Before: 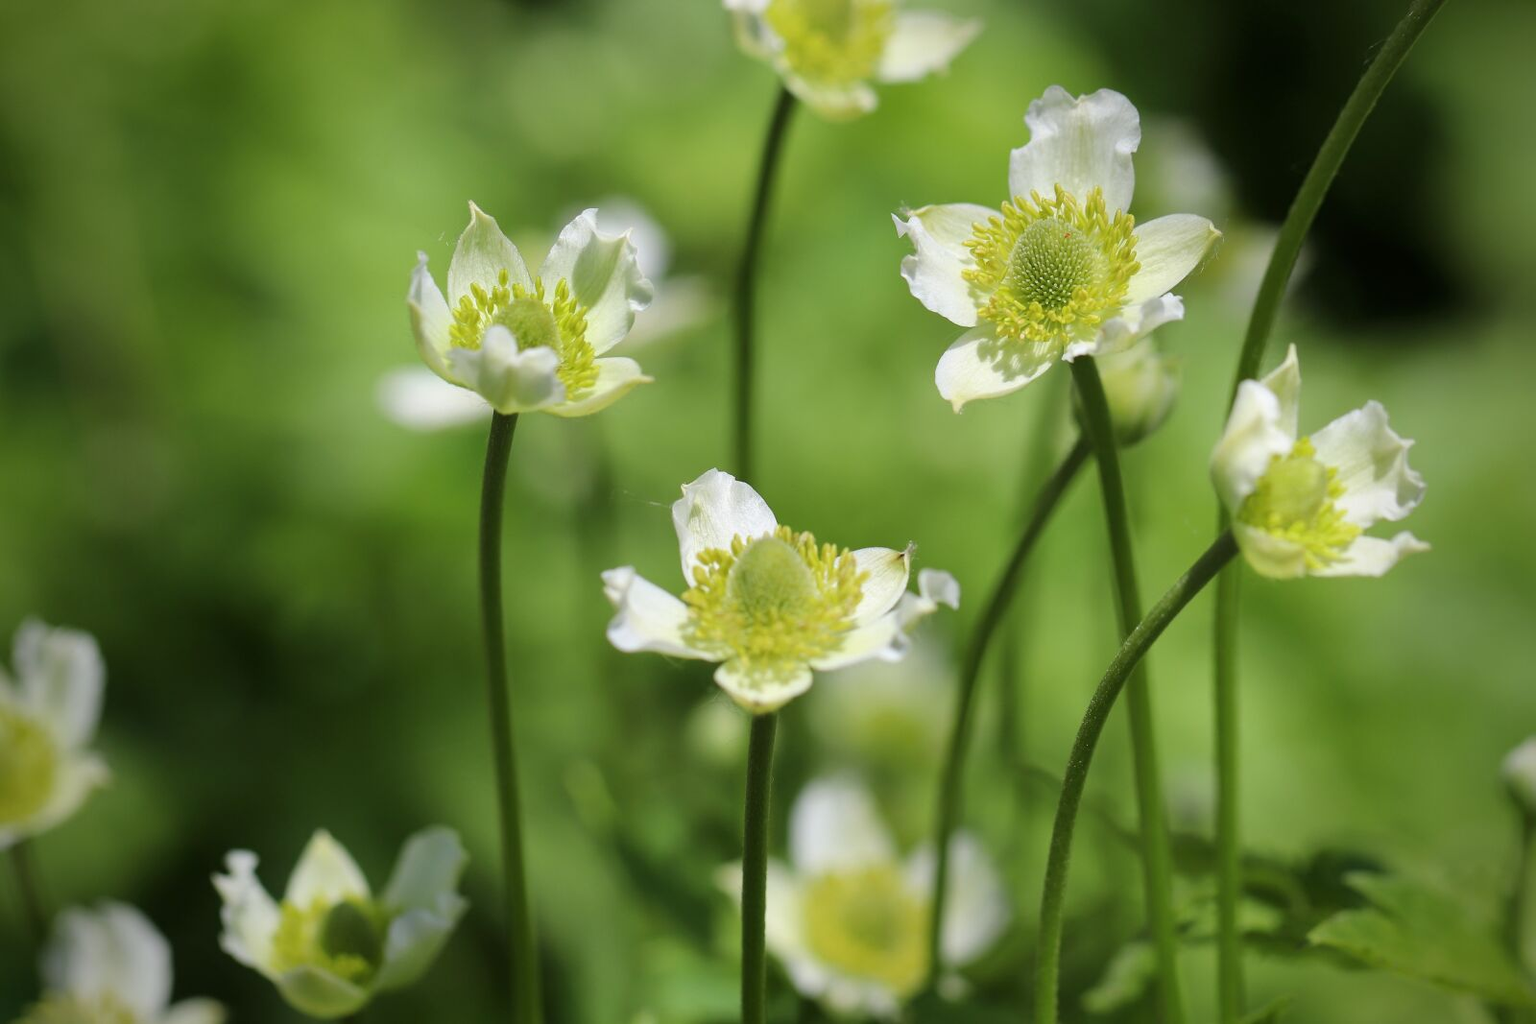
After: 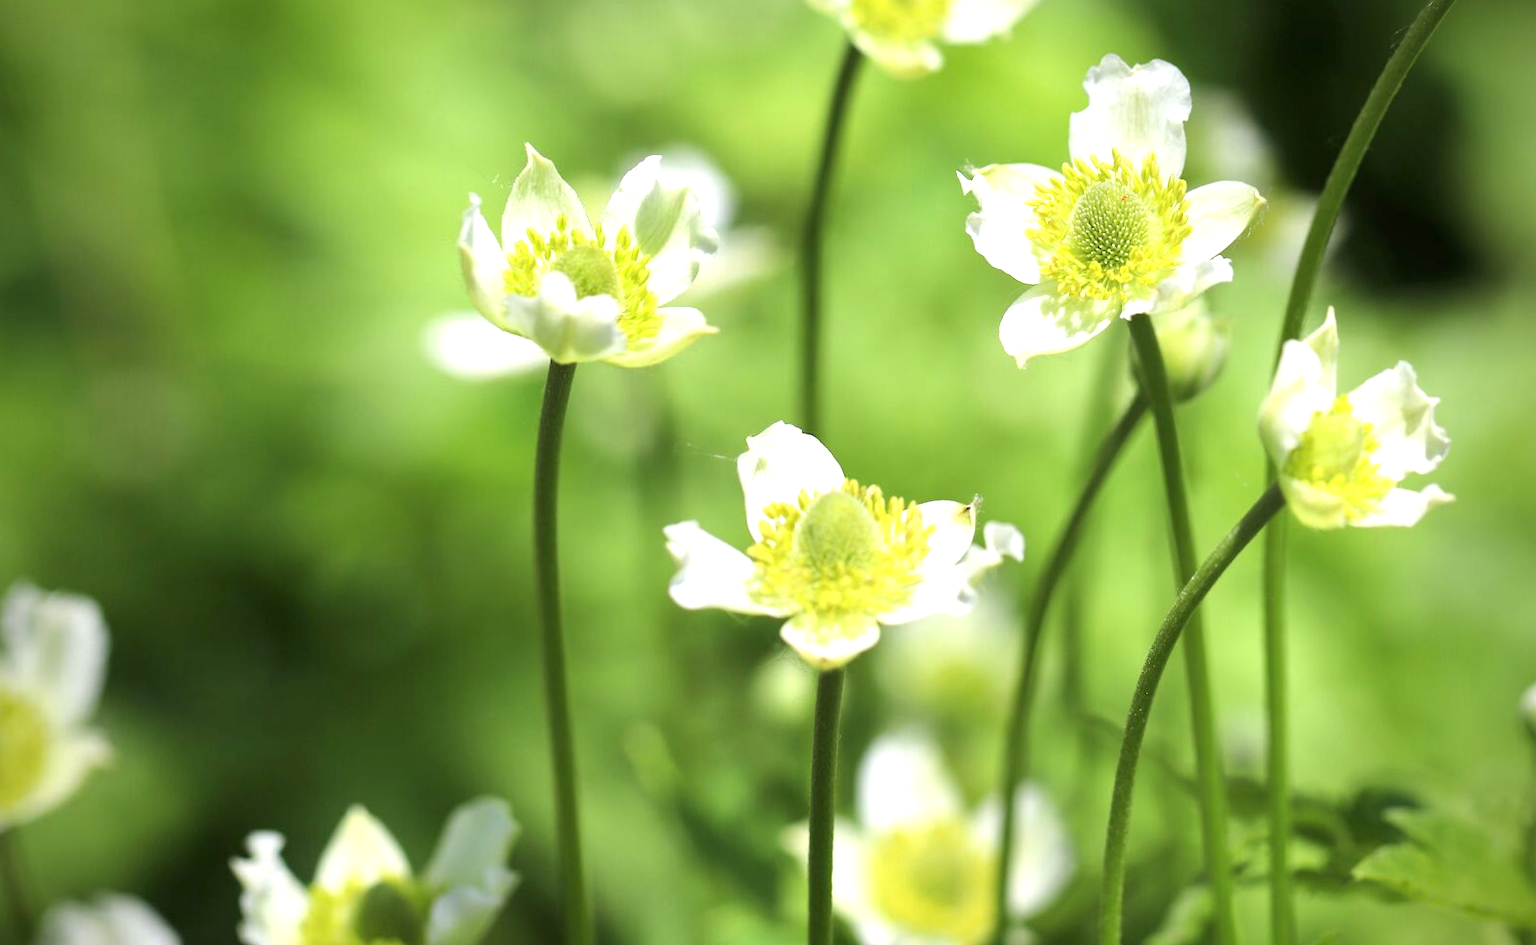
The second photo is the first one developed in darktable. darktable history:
rotate and perspective: rotation -0.013°, lens shift (vertical) -0.027, lens shift (horizontal) 0.178, crop left 0.016, crop right 0.989, crop top 0.082, crop bottom 0.918
exposure: exposure 1 EV, compensate highlight preservation false
